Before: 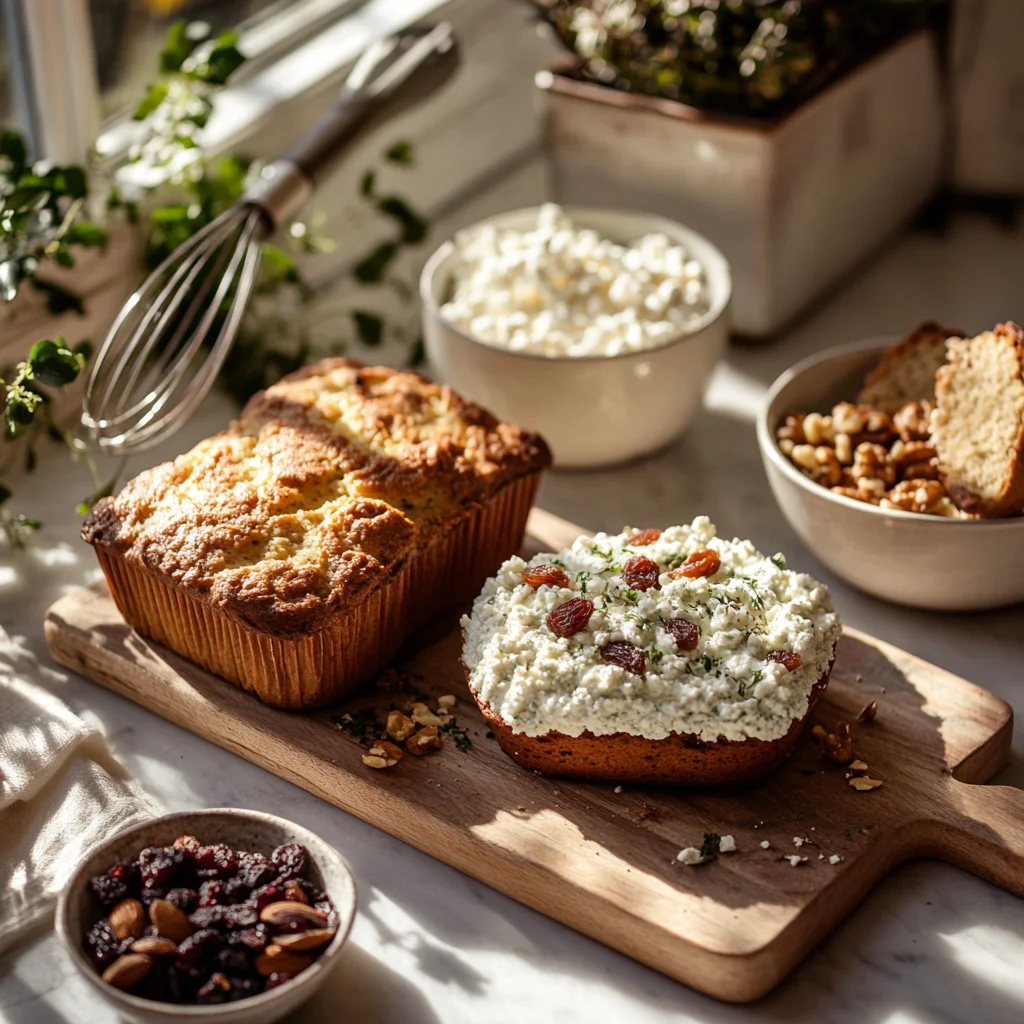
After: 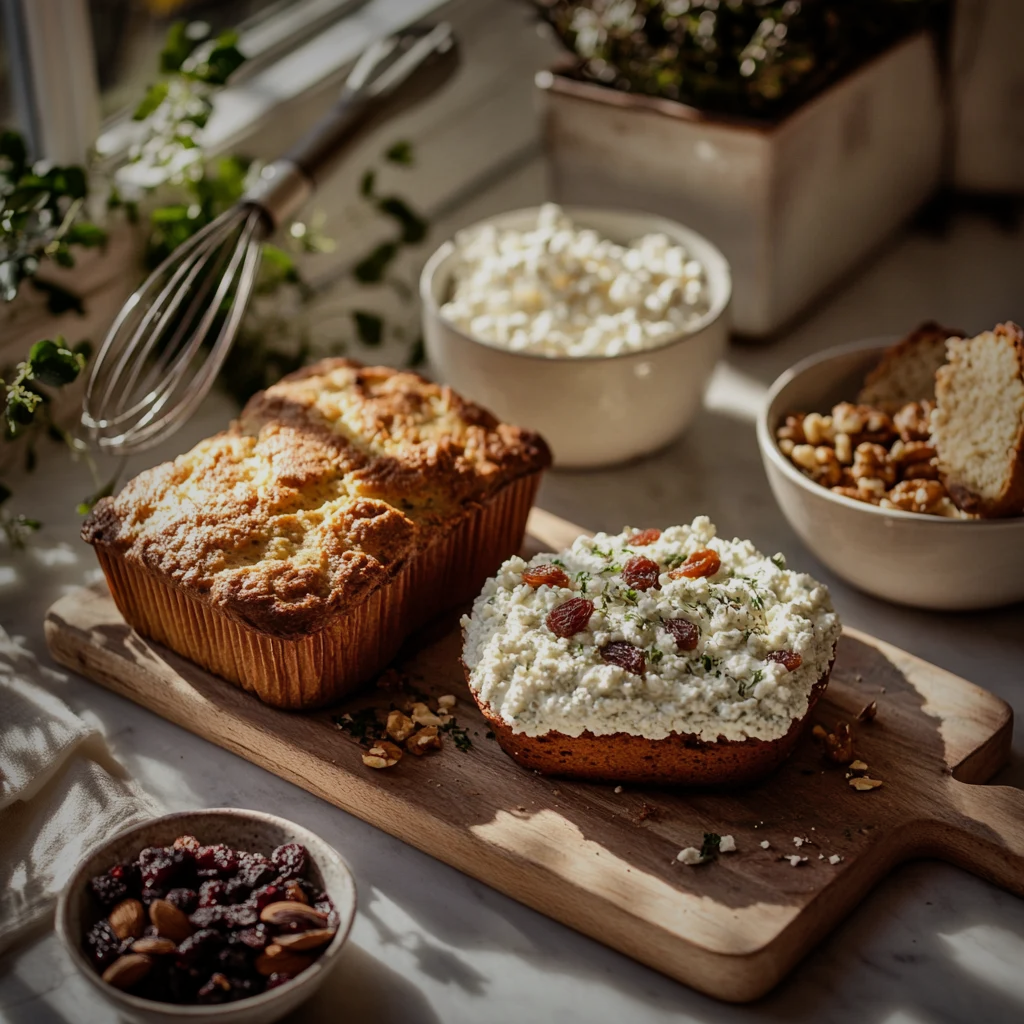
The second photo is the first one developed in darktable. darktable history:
vignetting: fall-off start 53.2%, brightness -0.594, saturation 0, automatic ratio true, width/height ratio 1.313, shape 0.22, unbound false
rotate and perspective: crop left 0, crop top 0
white balance: emerald 1
shadows and highlights: low approximation 0.01, soften with gaussian
exposure: exposure -0.492 EV, compensate highlight preservation false
